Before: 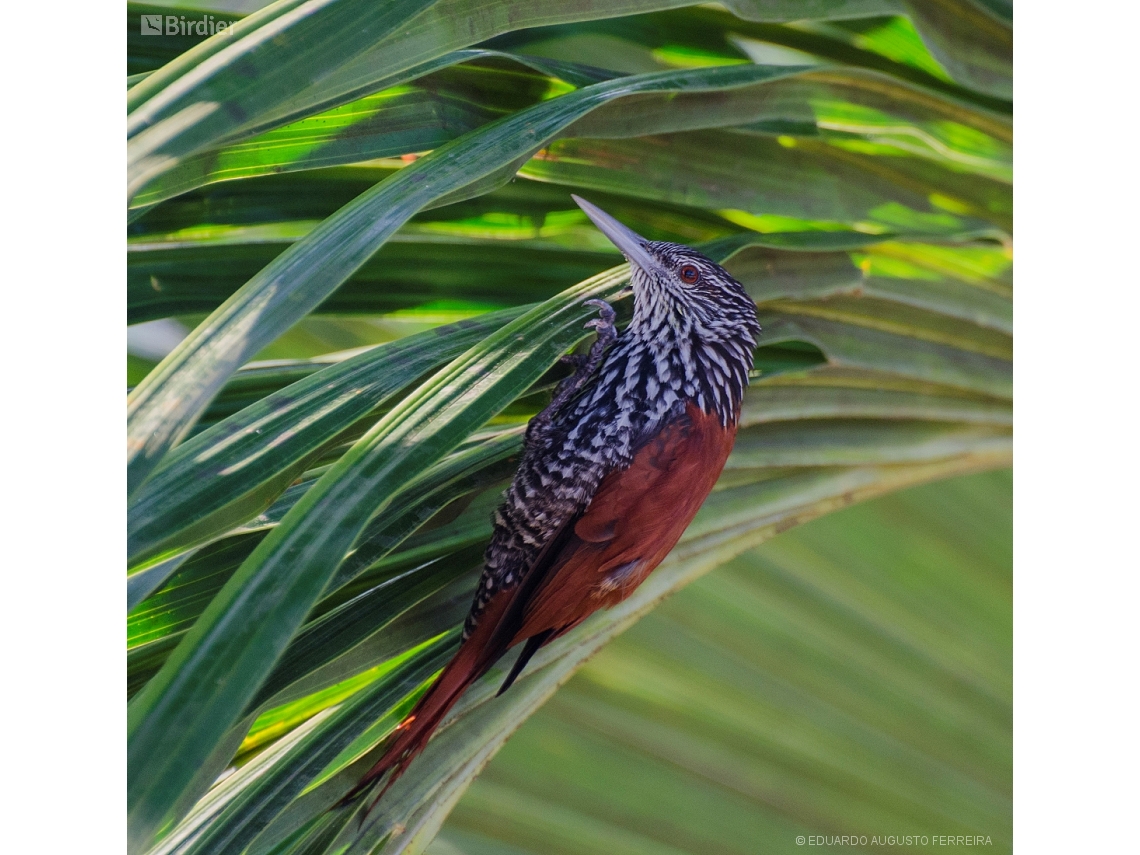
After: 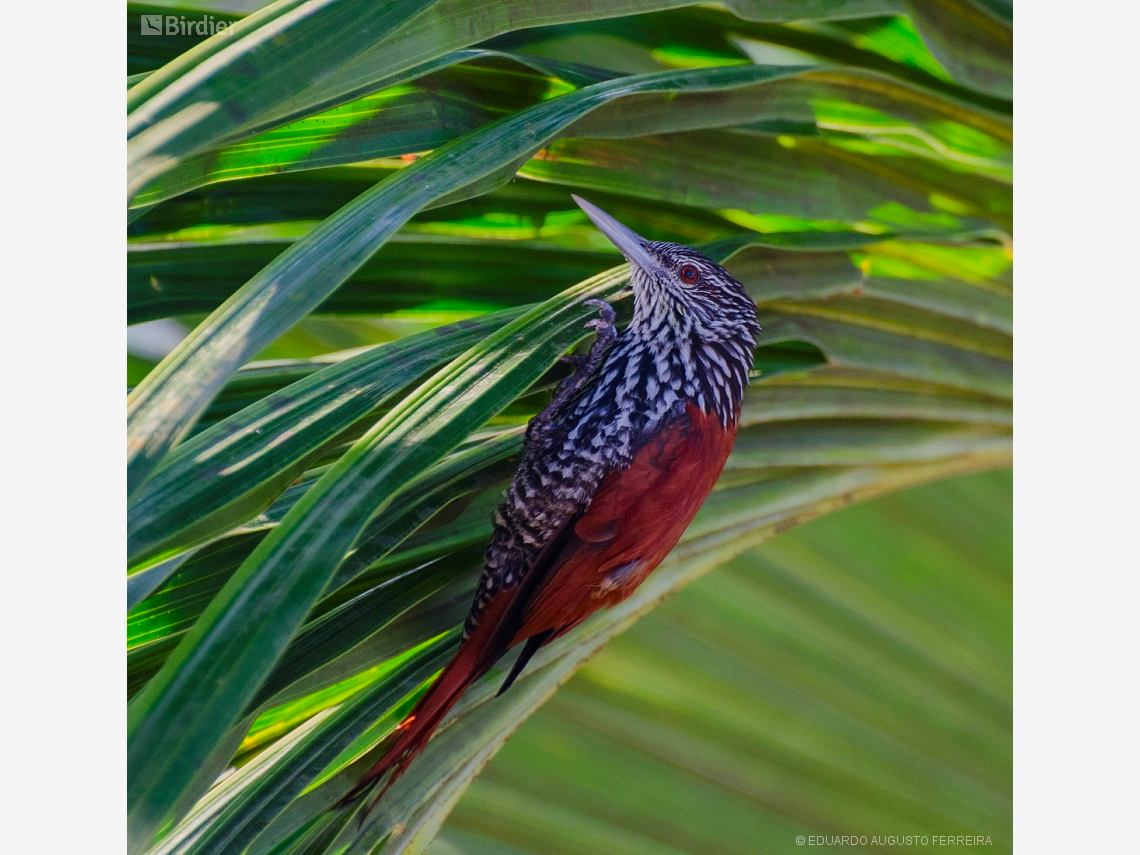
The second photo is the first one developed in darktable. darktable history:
exposure: exposure -0.152 EV, compensate highlight preservation false
contrast brightness saturation: contrast 0.089, saturation 0.283
